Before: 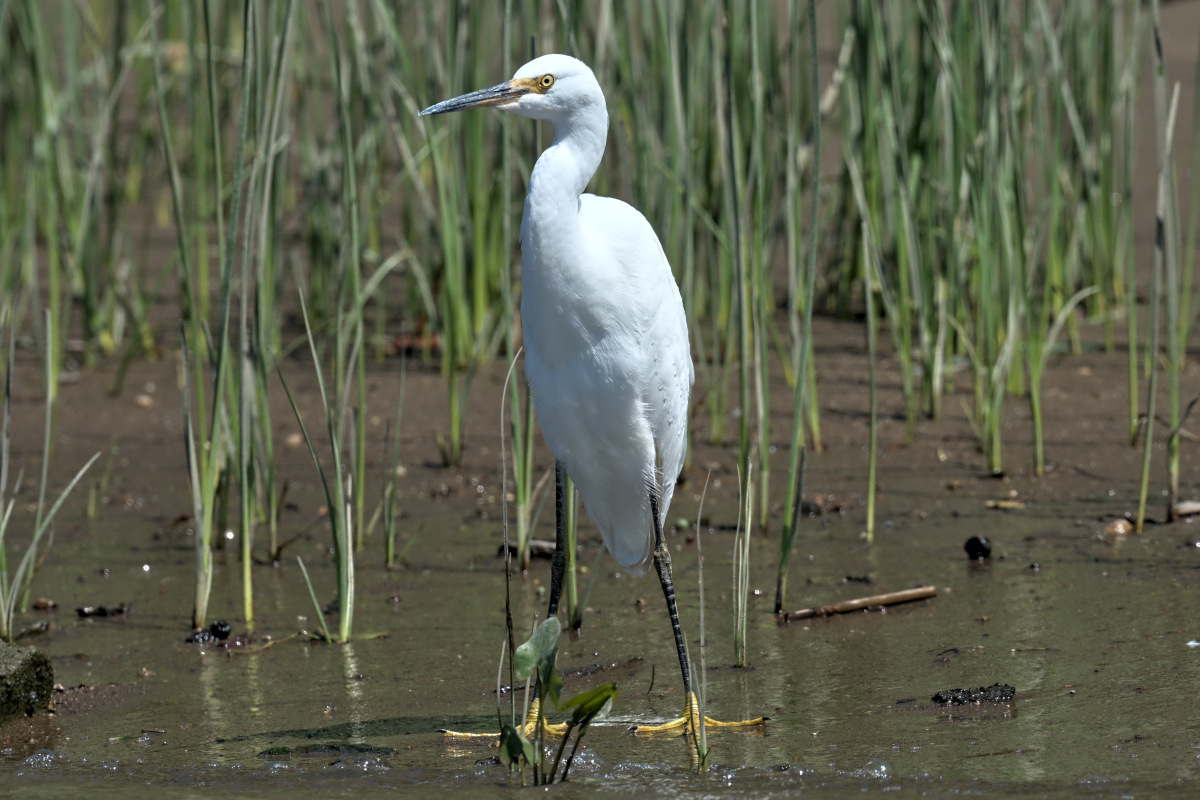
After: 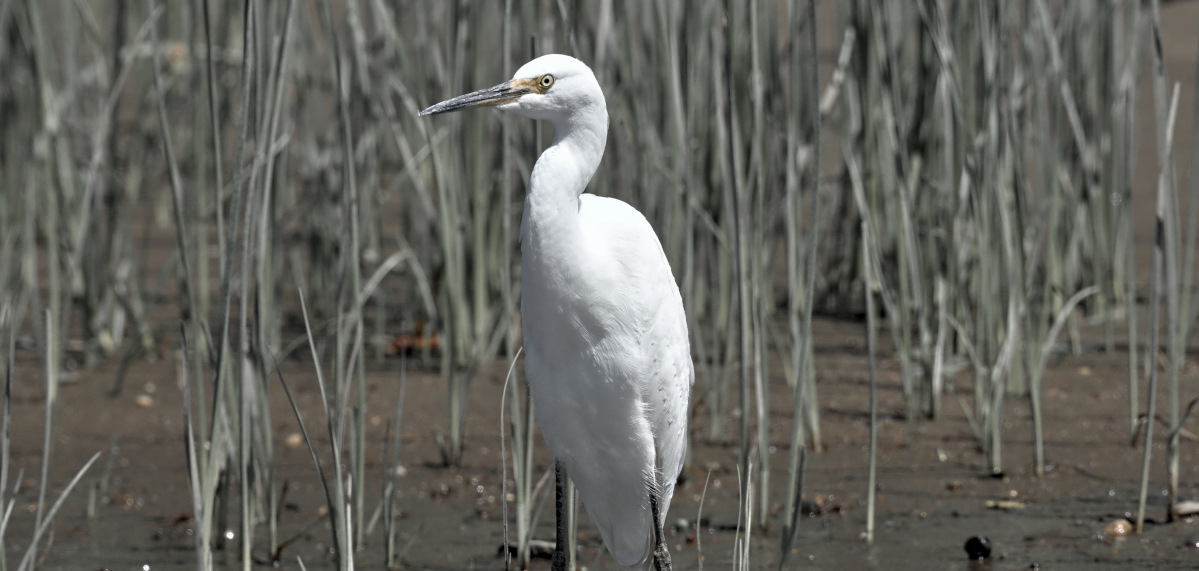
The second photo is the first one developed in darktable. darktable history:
color zones: curves: ch1 [(0, 0.638) (0.193, 0.442) (0.286, 0.15) (0.429, 0.14) (0.571, 0.142) (0.714, 0.154) (0.857, 0.175) (1, 0.638)]
crop: bottom 28.576%
